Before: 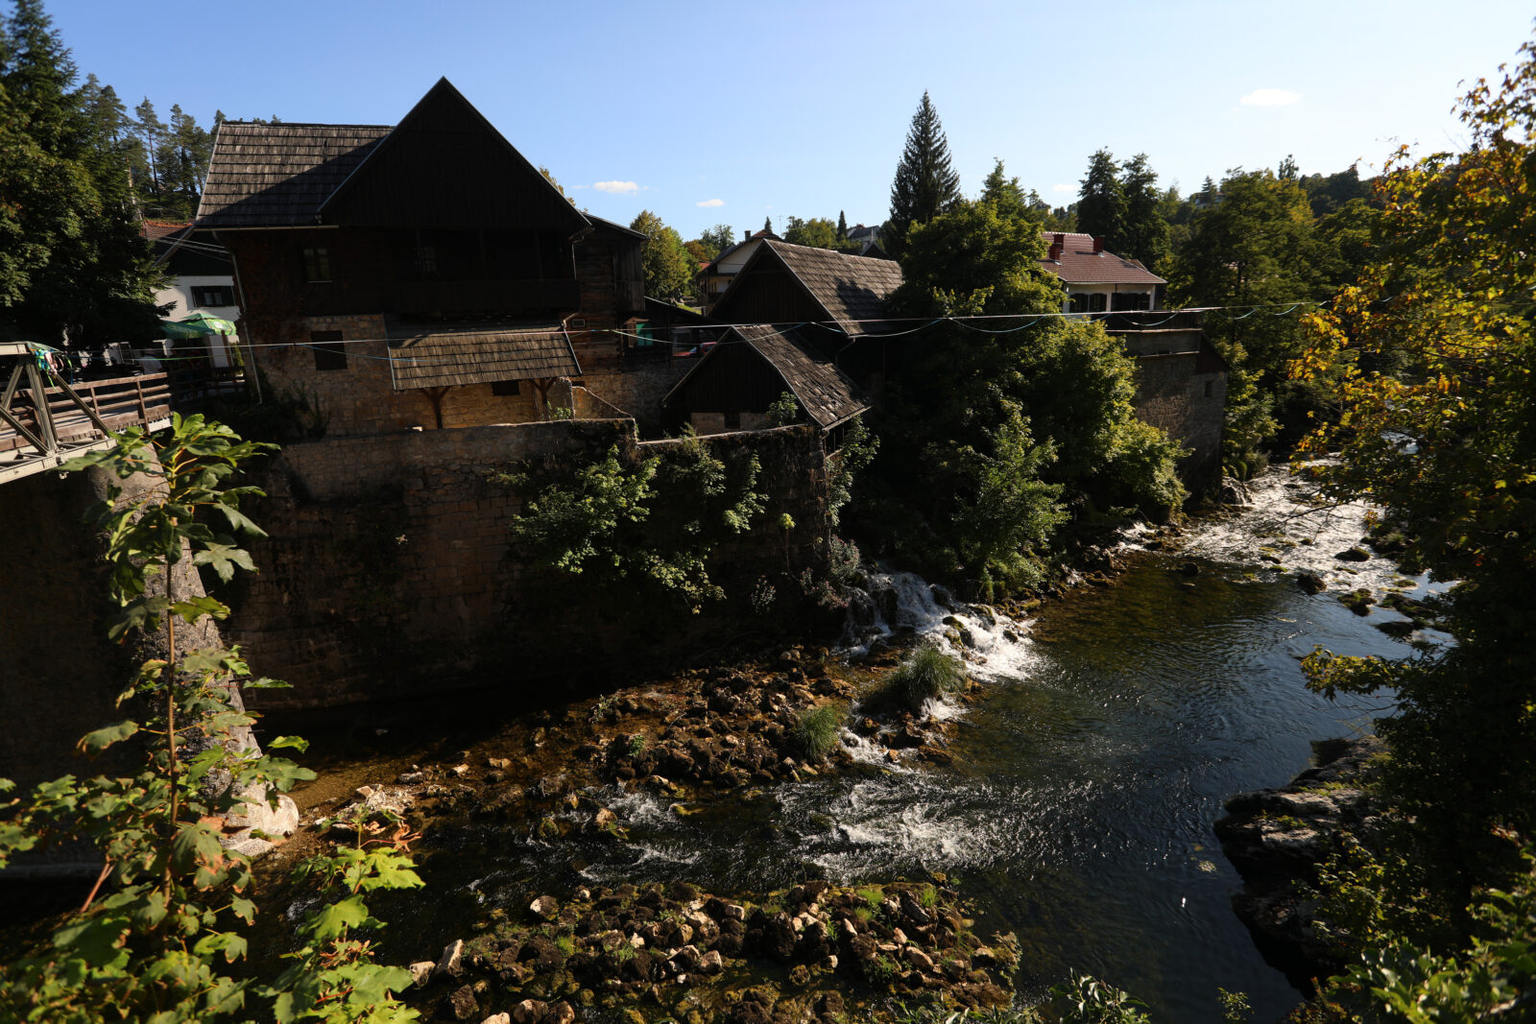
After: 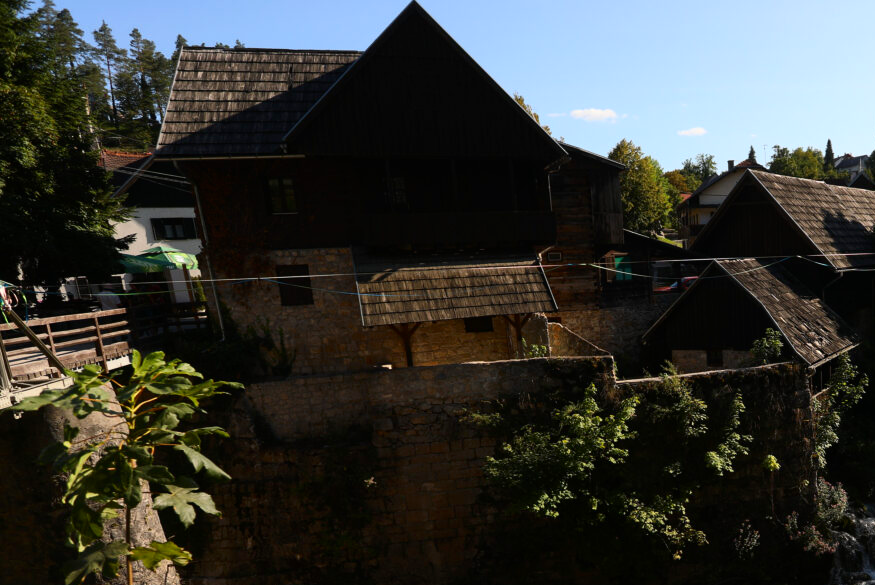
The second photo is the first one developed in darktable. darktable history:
crop and rotate: left 3.047%, top 7.509%, right 42.236%, bottom 37.598%
contrast brightness saturation: contrast 0.15, brightness -0.01, saturation 0.1
